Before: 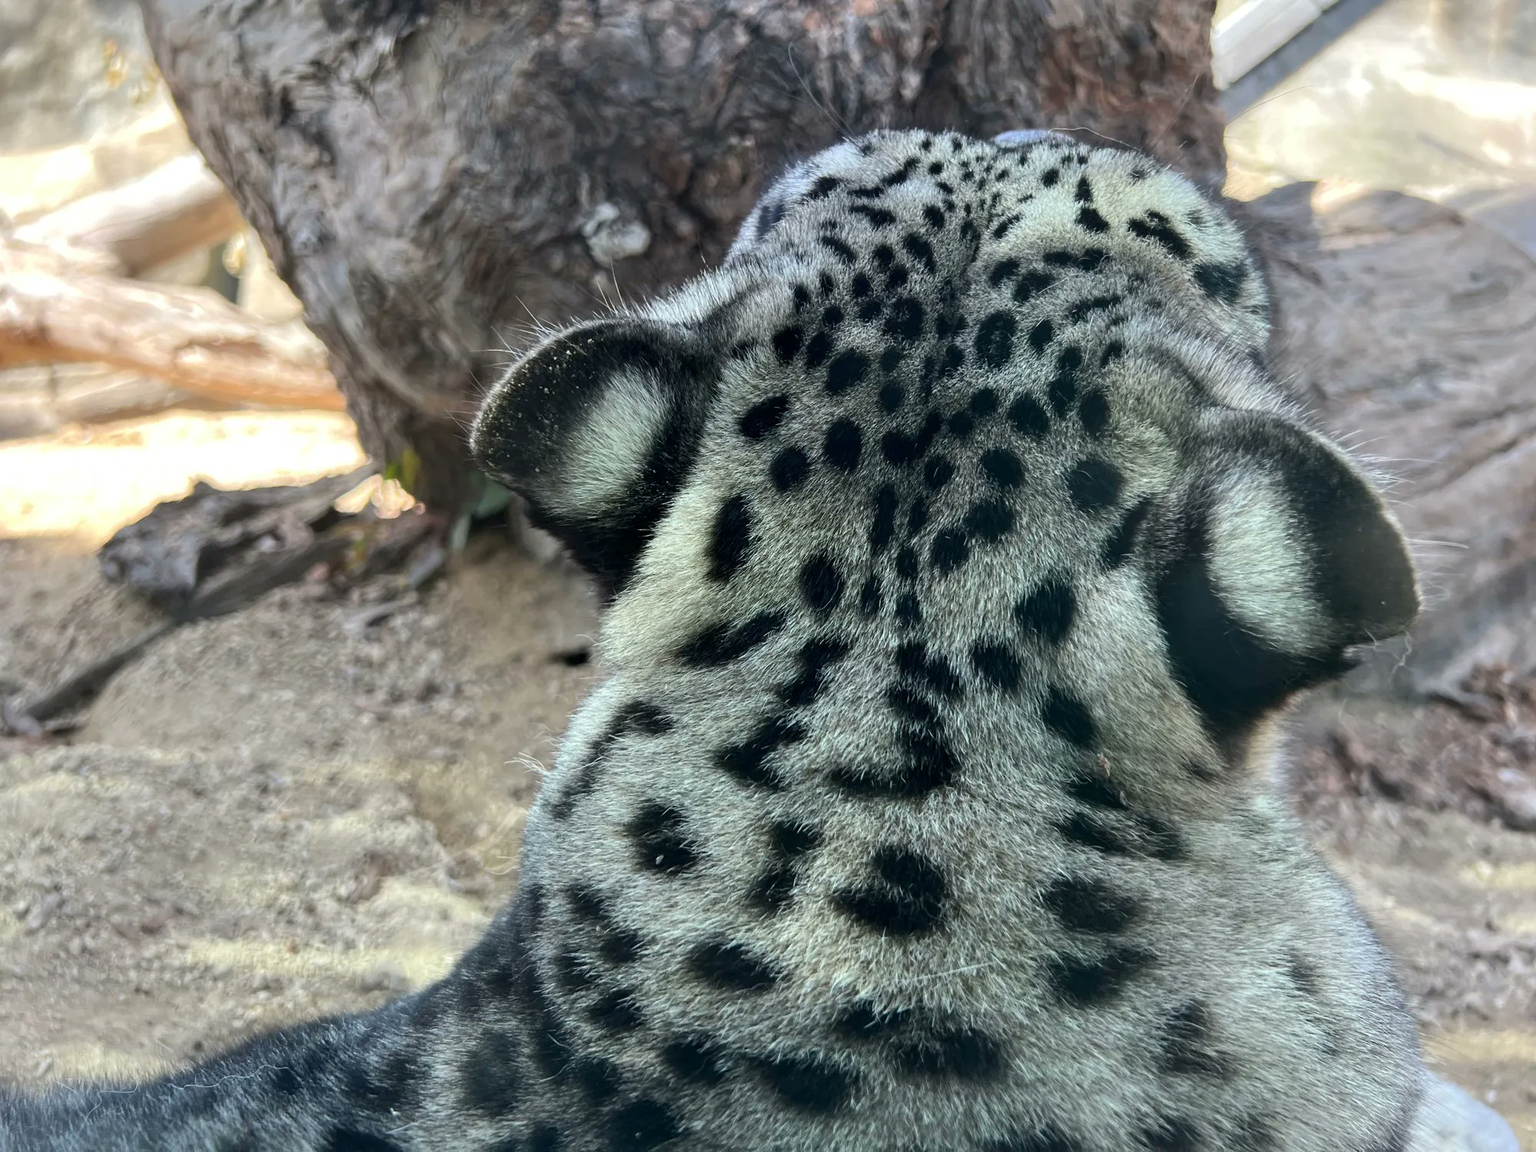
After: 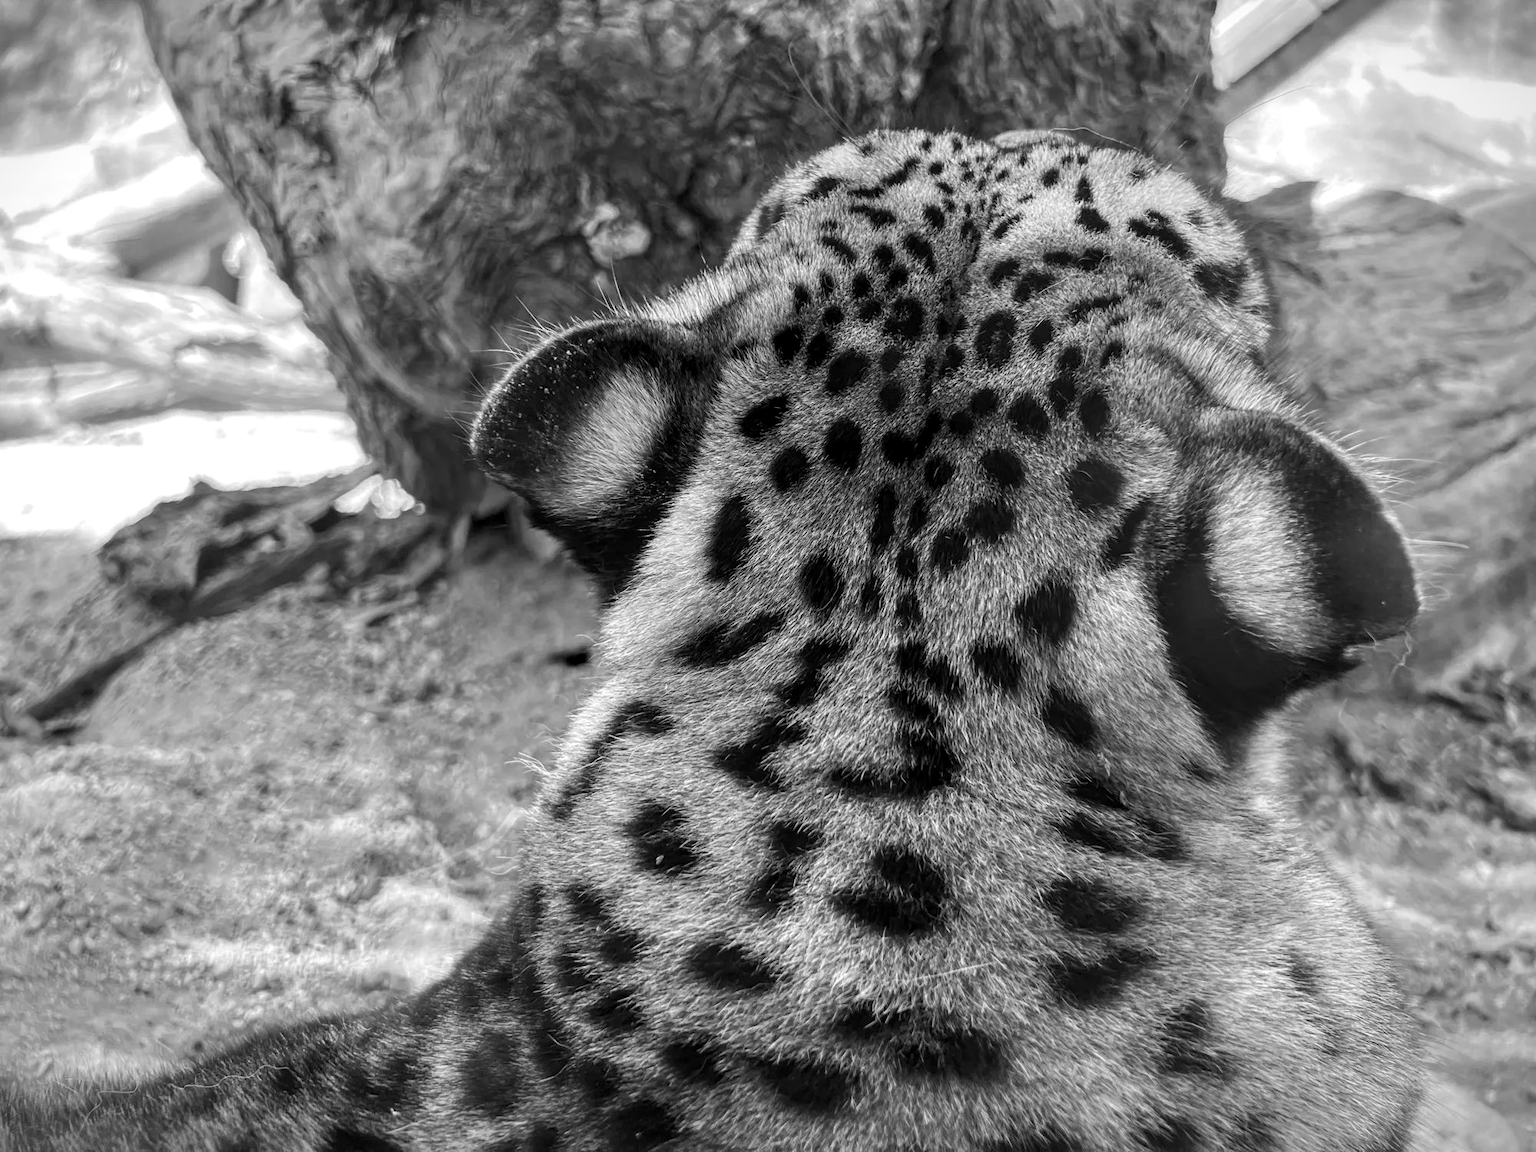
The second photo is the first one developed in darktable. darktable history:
monochrome: on, module defaults
local contrast: on, module defaults
vignetting: fall-off start 97.23%, saturation -0.024, center (-0.033, -0.042), width/height ratio 1.179, unbound false
